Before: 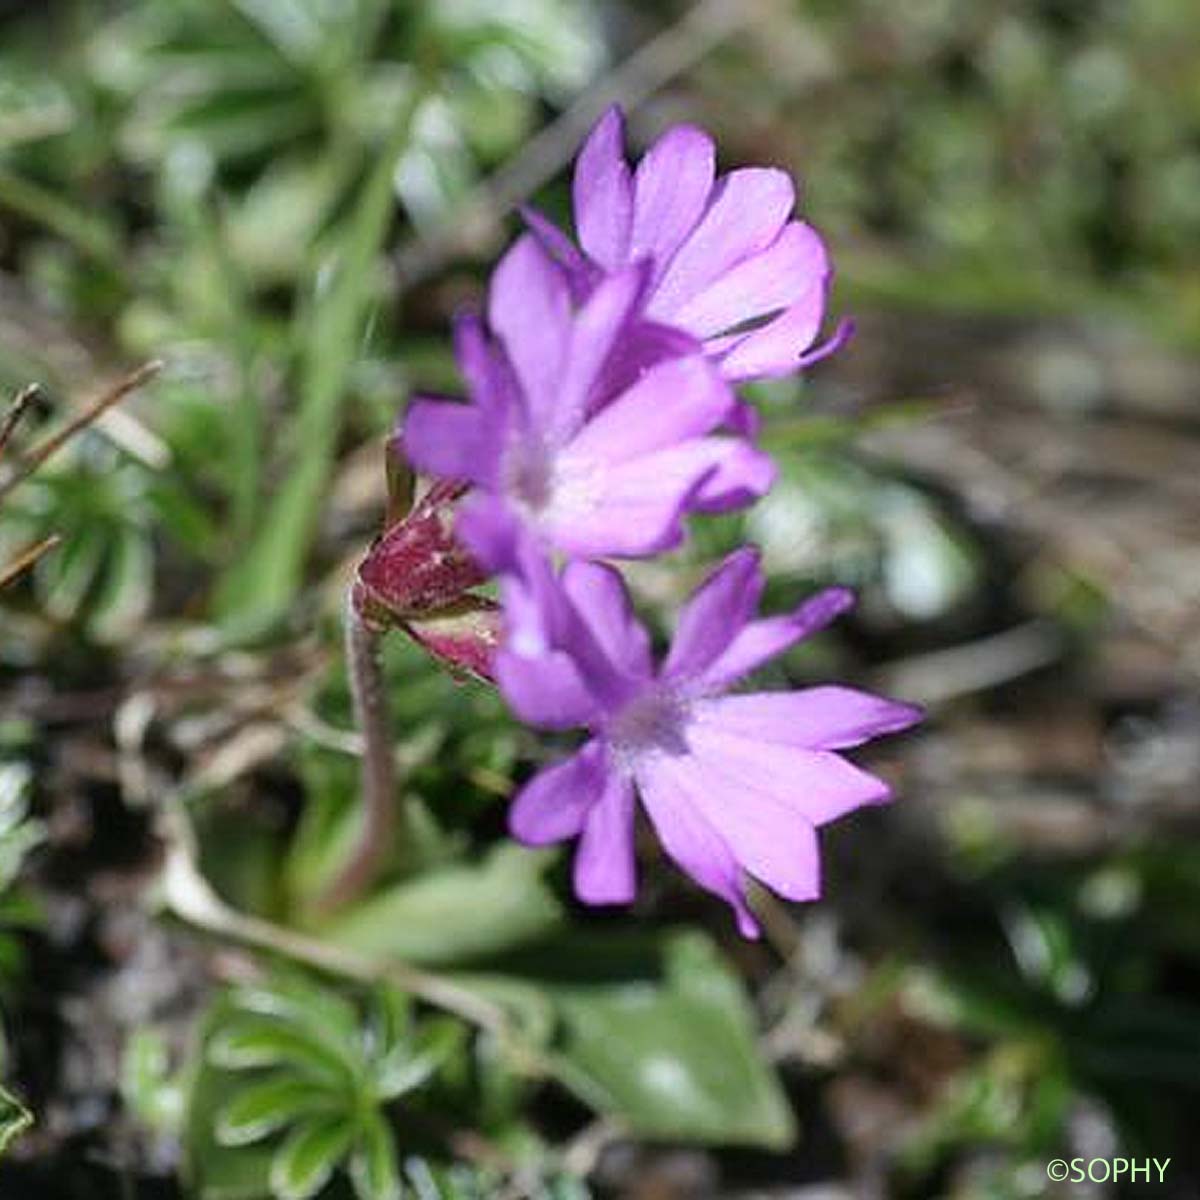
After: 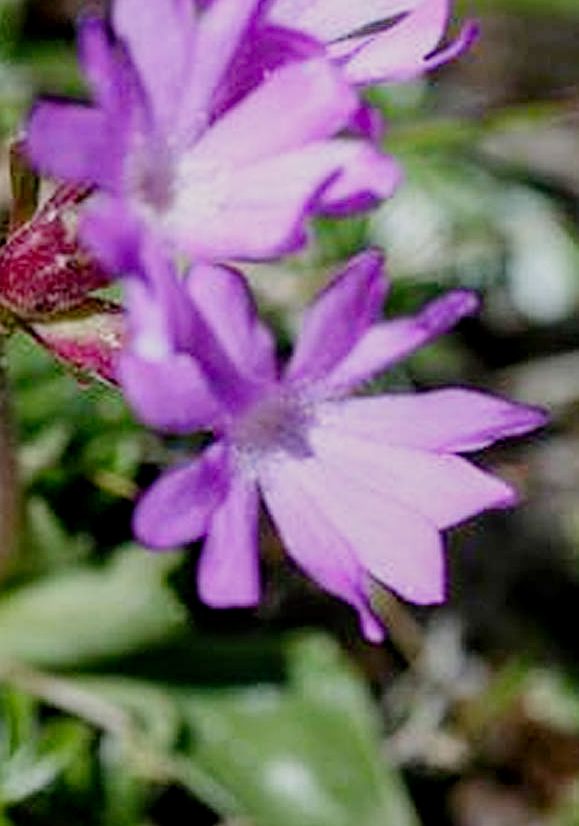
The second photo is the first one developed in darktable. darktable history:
crop: left 31.417%, top 24.757%, right 20.332%, bottom 6.396%
filmic rgb: black relative exposure -7.76 EV, white relative exposure 4.44 EV, hardness 3.75, latitude 37.17%, contrast 0.971, highlights saturation mix 8.88%, shadows ↔ highlights balance 4.64%, preserve chrominance no, color science v5 (2021), iterations of high-quality reconstruction 0, contrast in shadows safe, contrast in highlights safe
local contrast: on, module defaults
